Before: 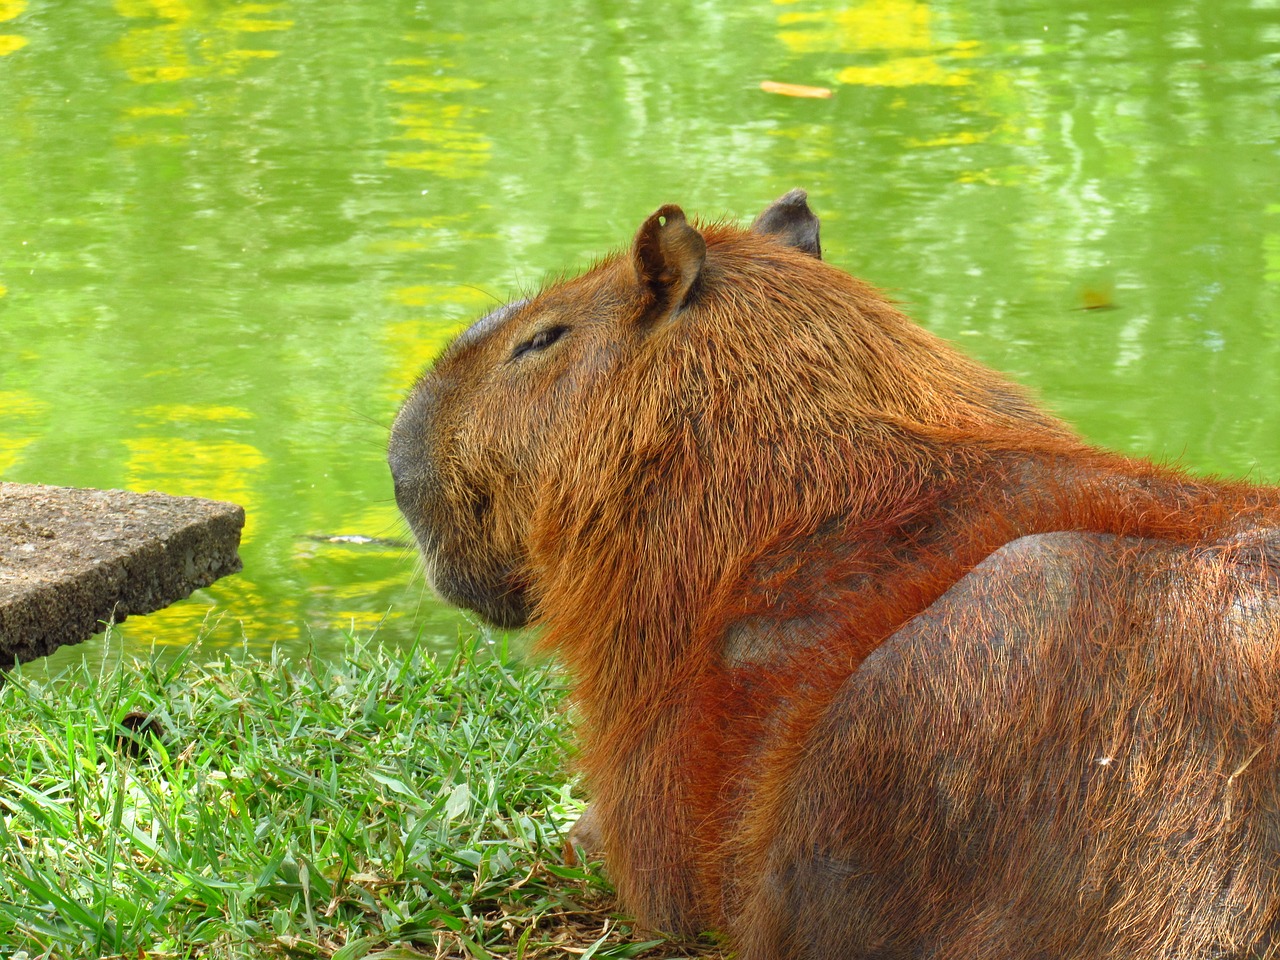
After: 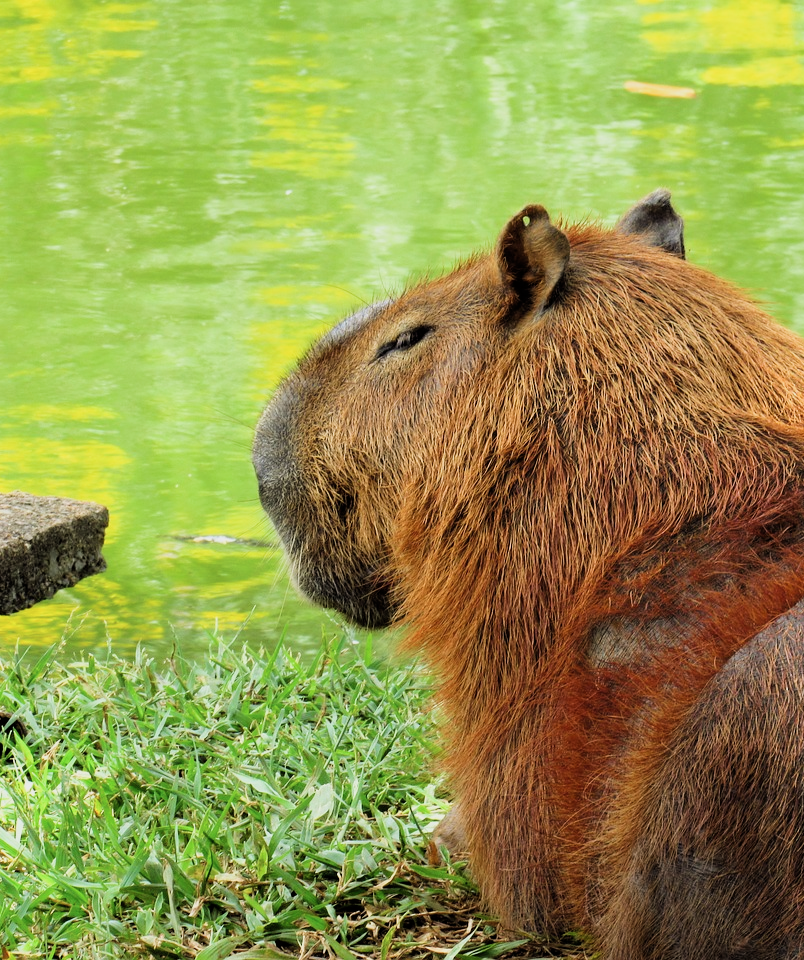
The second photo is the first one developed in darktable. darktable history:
exposure: exposure 0.249 EV, compensate exposure bias true, compensate highlight preservation false
contrast brightness saturation: saturation -0.085
crop: left 10.645%, right 26.493%
color correction: highlights b* -0.003
filmic rgb: black relative exposure -5.15 EV, white relative exposure 4 EV, hardness 2.87, contrast 1.3, highlights saturation mix -9.25%
